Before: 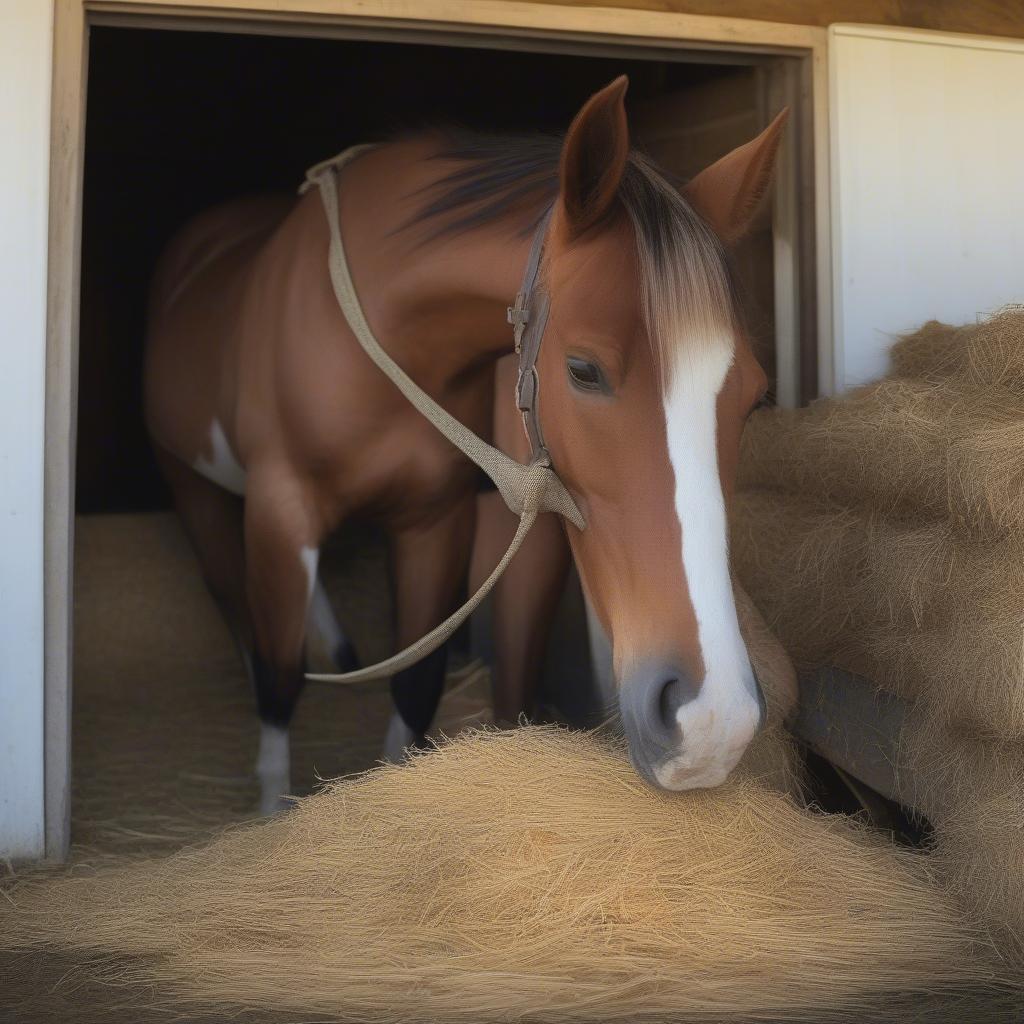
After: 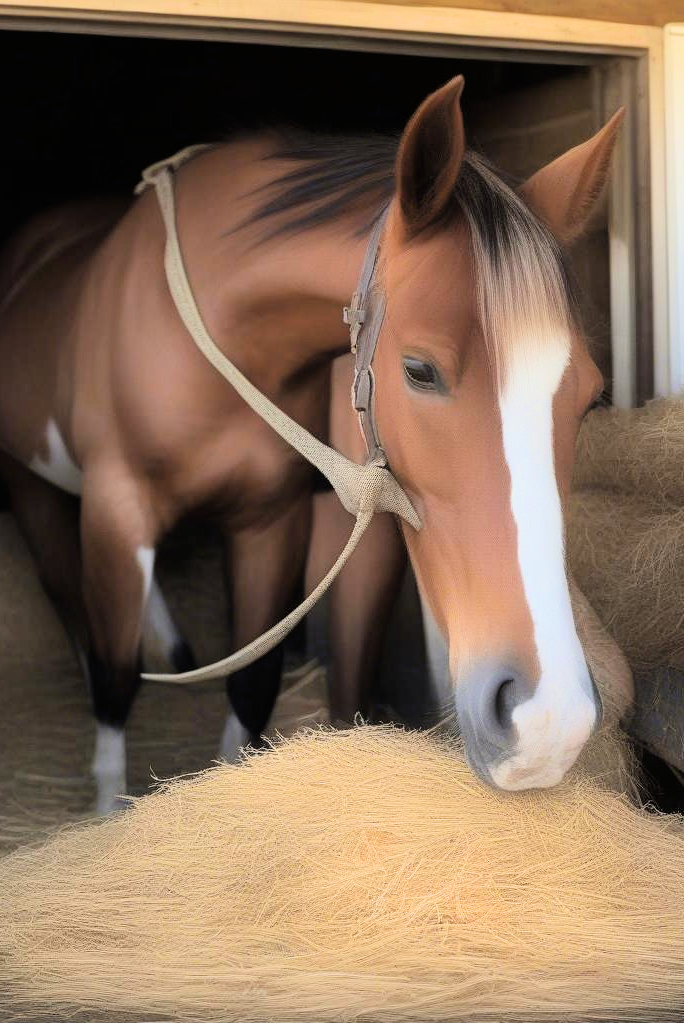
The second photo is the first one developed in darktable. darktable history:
crop and rotate: left 16.085%, right 17.112%
exposure: black level correction 0, exposure 1.189 EV, compensate highlight preservation false
filmic rgb: black relative exposure -7.49 EV, white relative exposure 4.99 EV, hardness 3.31, contrast 1.299, color science v6 (2022)
